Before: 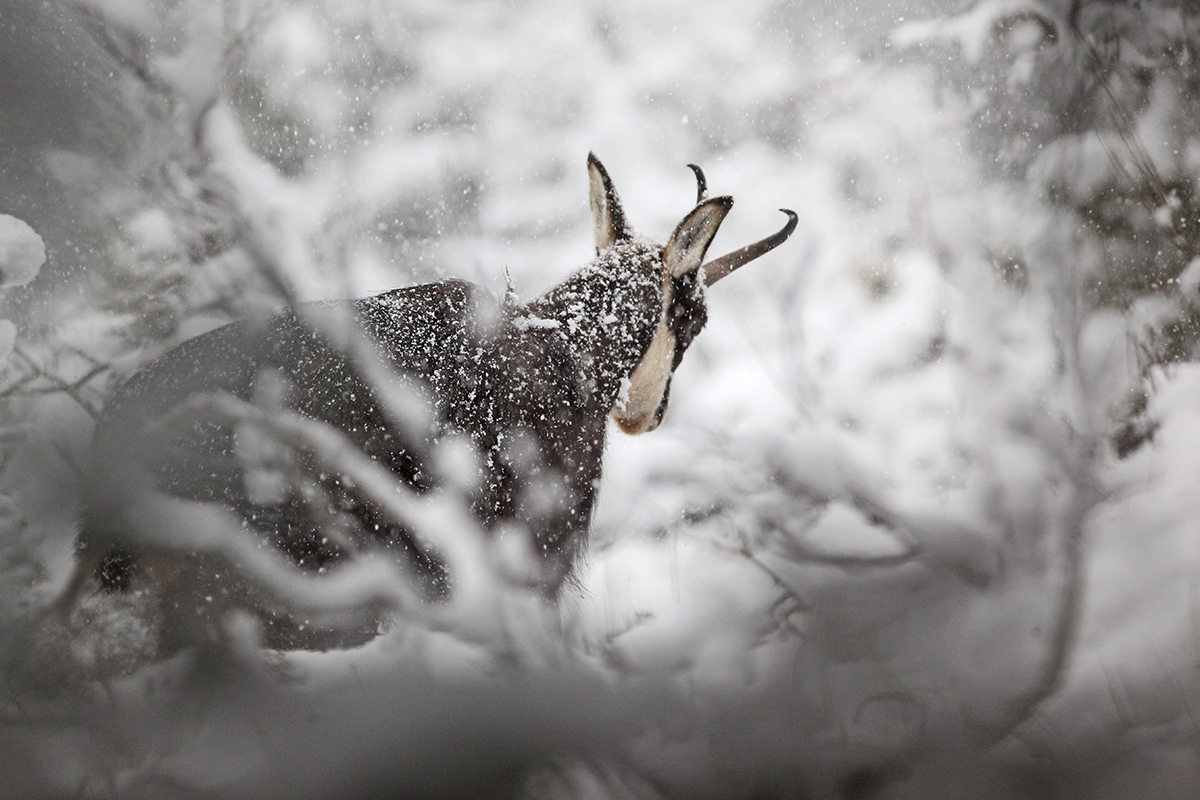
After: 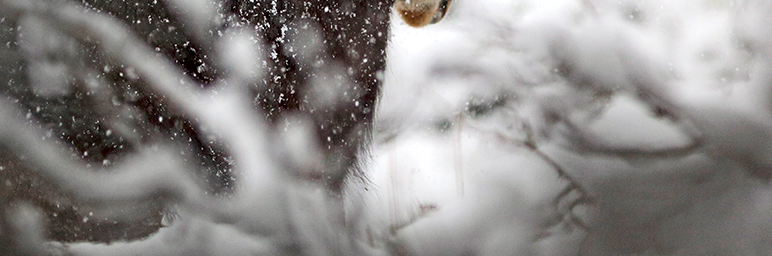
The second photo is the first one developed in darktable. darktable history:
haze removal: strength 0.282, distance 0.245, compatibility mode true, adaptive false
exposure: exposure 0.203 EV, compensate highlight preservation false
crop: left 18.059%, top 51.092%, right 17.546%, bottom 16.79%
contrast brightness saturation: brightness -0.03, saturation 0.349
